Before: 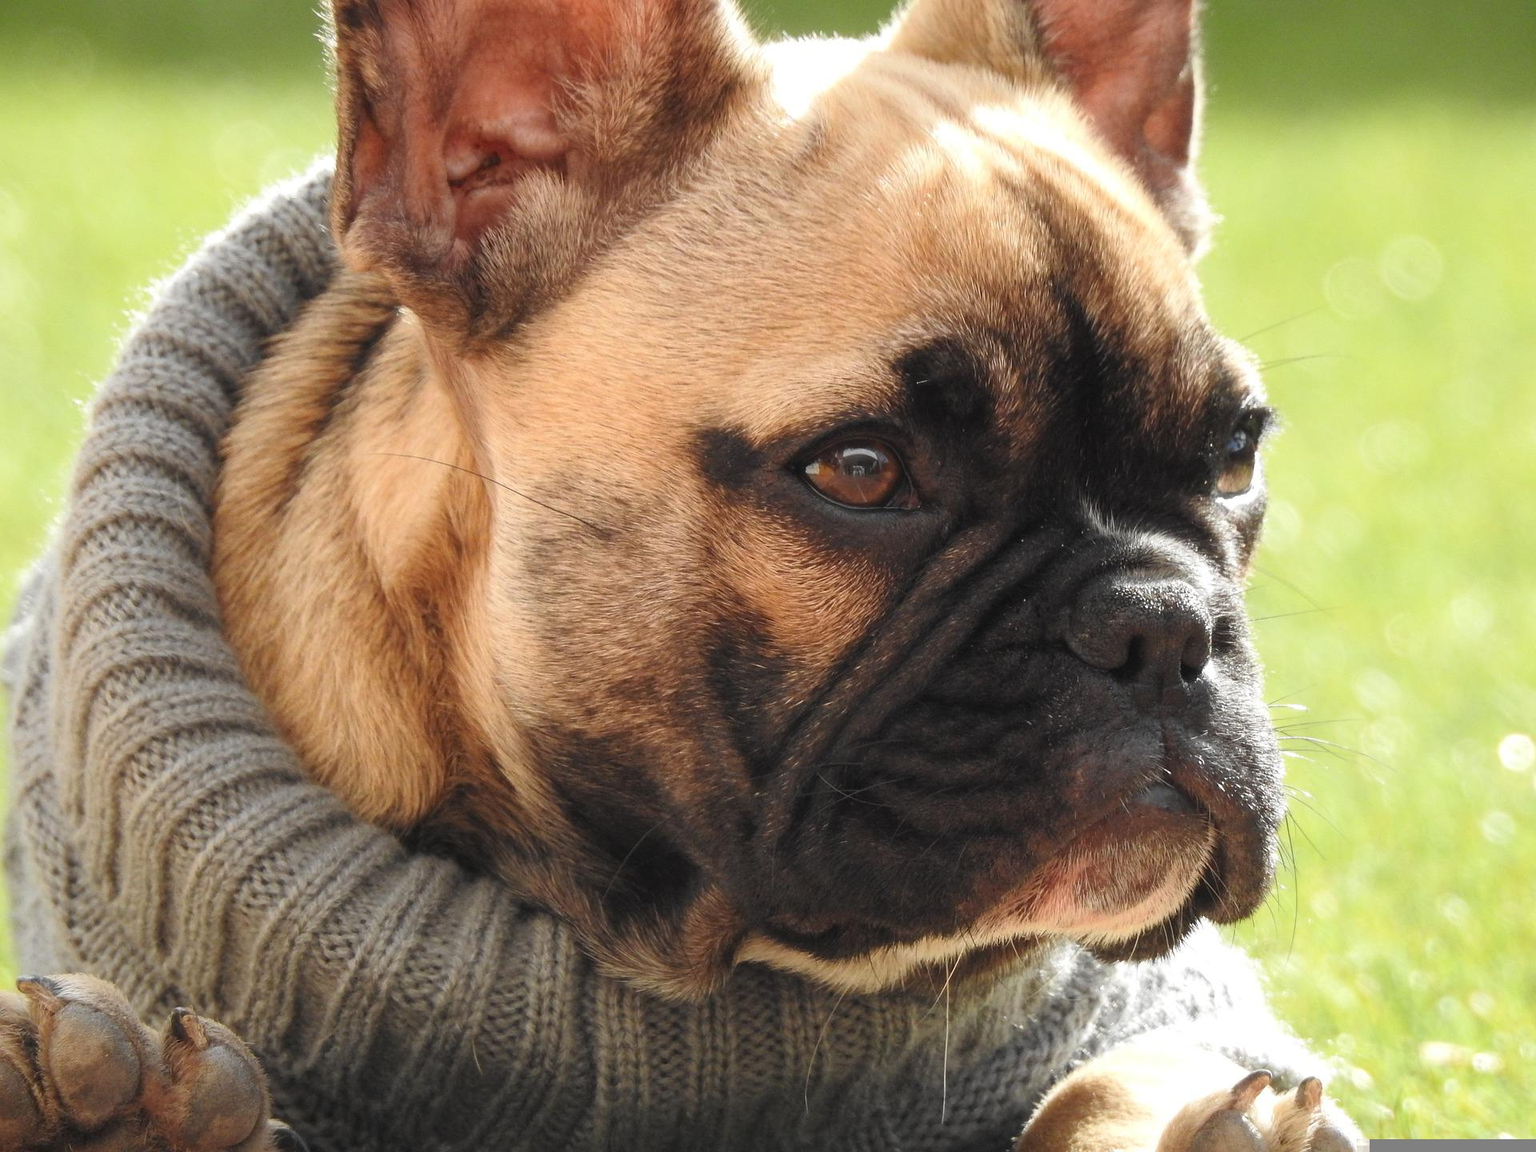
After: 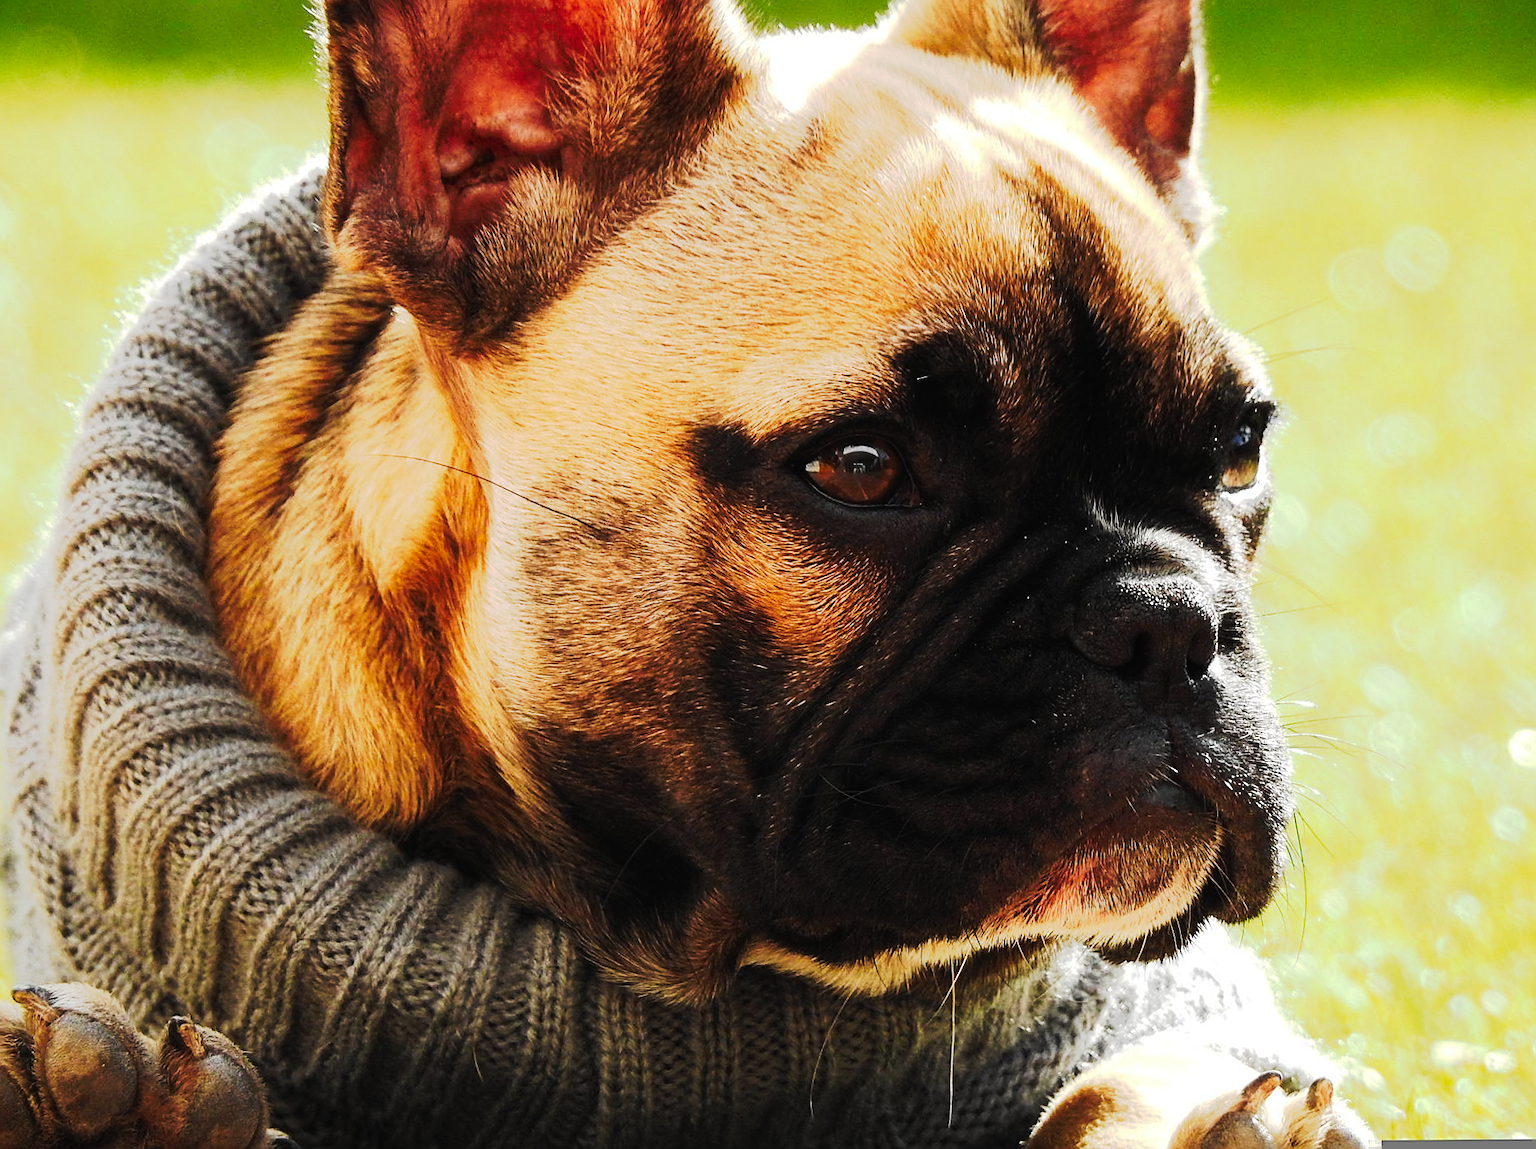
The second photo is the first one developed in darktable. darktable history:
rotate and perspective: rotation -0.45°, automatic cropping original format, crop left 0.008, crop right 0.992, crop top 0.012, crop bottom 0.988
sharpen: on, module defaults
tone curve: curves: ch0 [(0, 0) (0.003, 0.006) (0.011, 0.006) (0.025, 0.008) (0.044, 0.014) (0.069, 0.02) (0.1, 0.025) (0.136, 0.037) (0.177, 0.053) (0.224, 0.086) (0.277, 0.13) (0.335, 0.189) (0.399, 0.253) (0.468, 0.375) (0.543, 0.521) (0.623, 0.671) (0.709, 0.789) (0.801, 0.841) (0.898, 0.889) (1, 1)], preserve colors none
